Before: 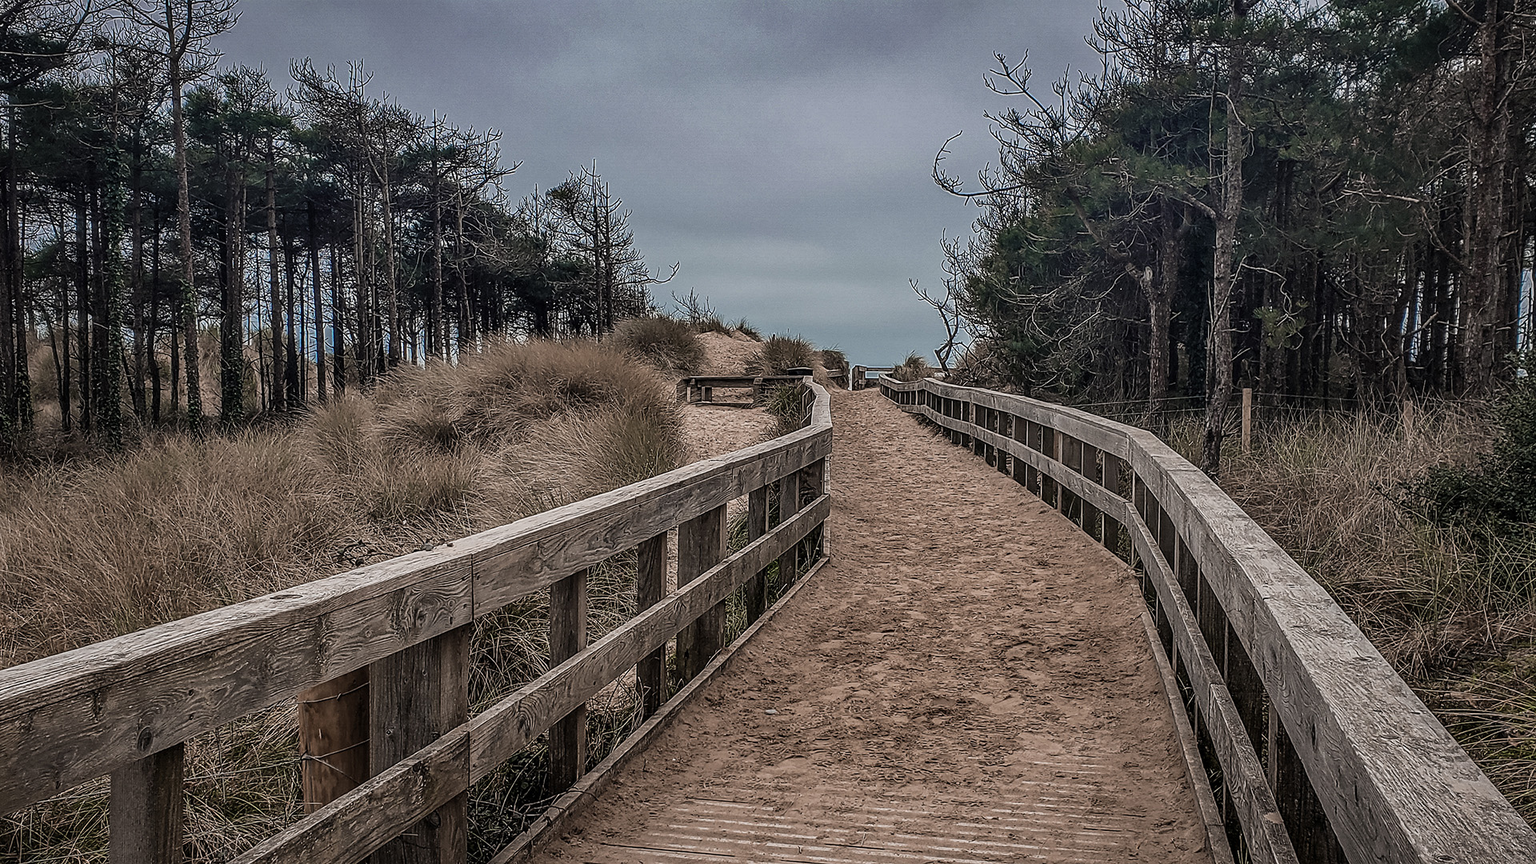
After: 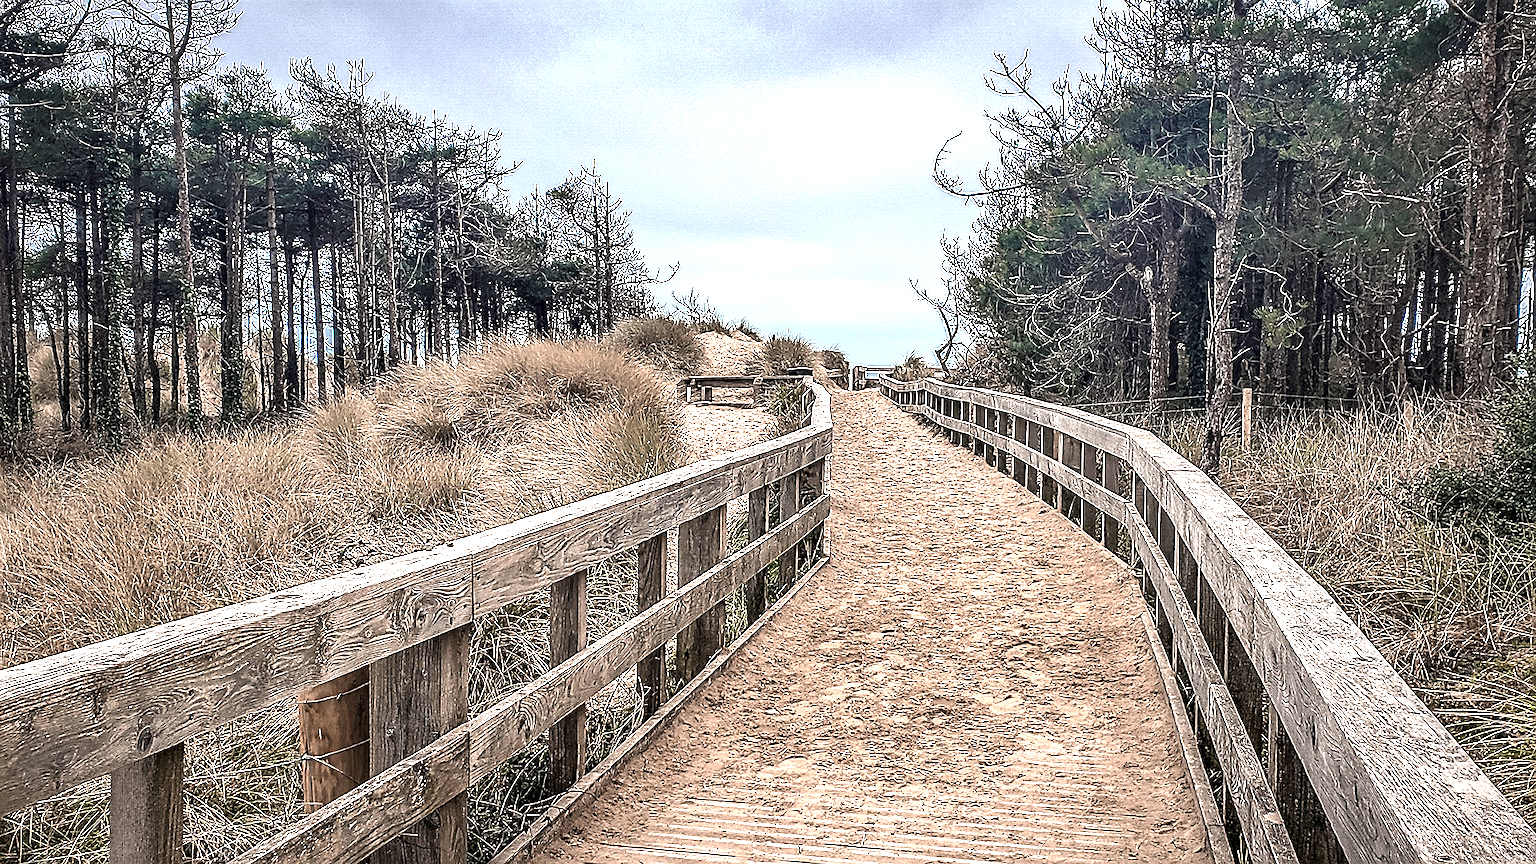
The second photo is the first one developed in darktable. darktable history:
sharpen: on, module defaults
local contrast: mode bilateral grid, contrast 14, coarseness 37, detail 105%, midtone range 0.2
exposure: black level correction 0.001, exposure 1.814 EV, compensate exposure bias true, compensate highlight preservation false
